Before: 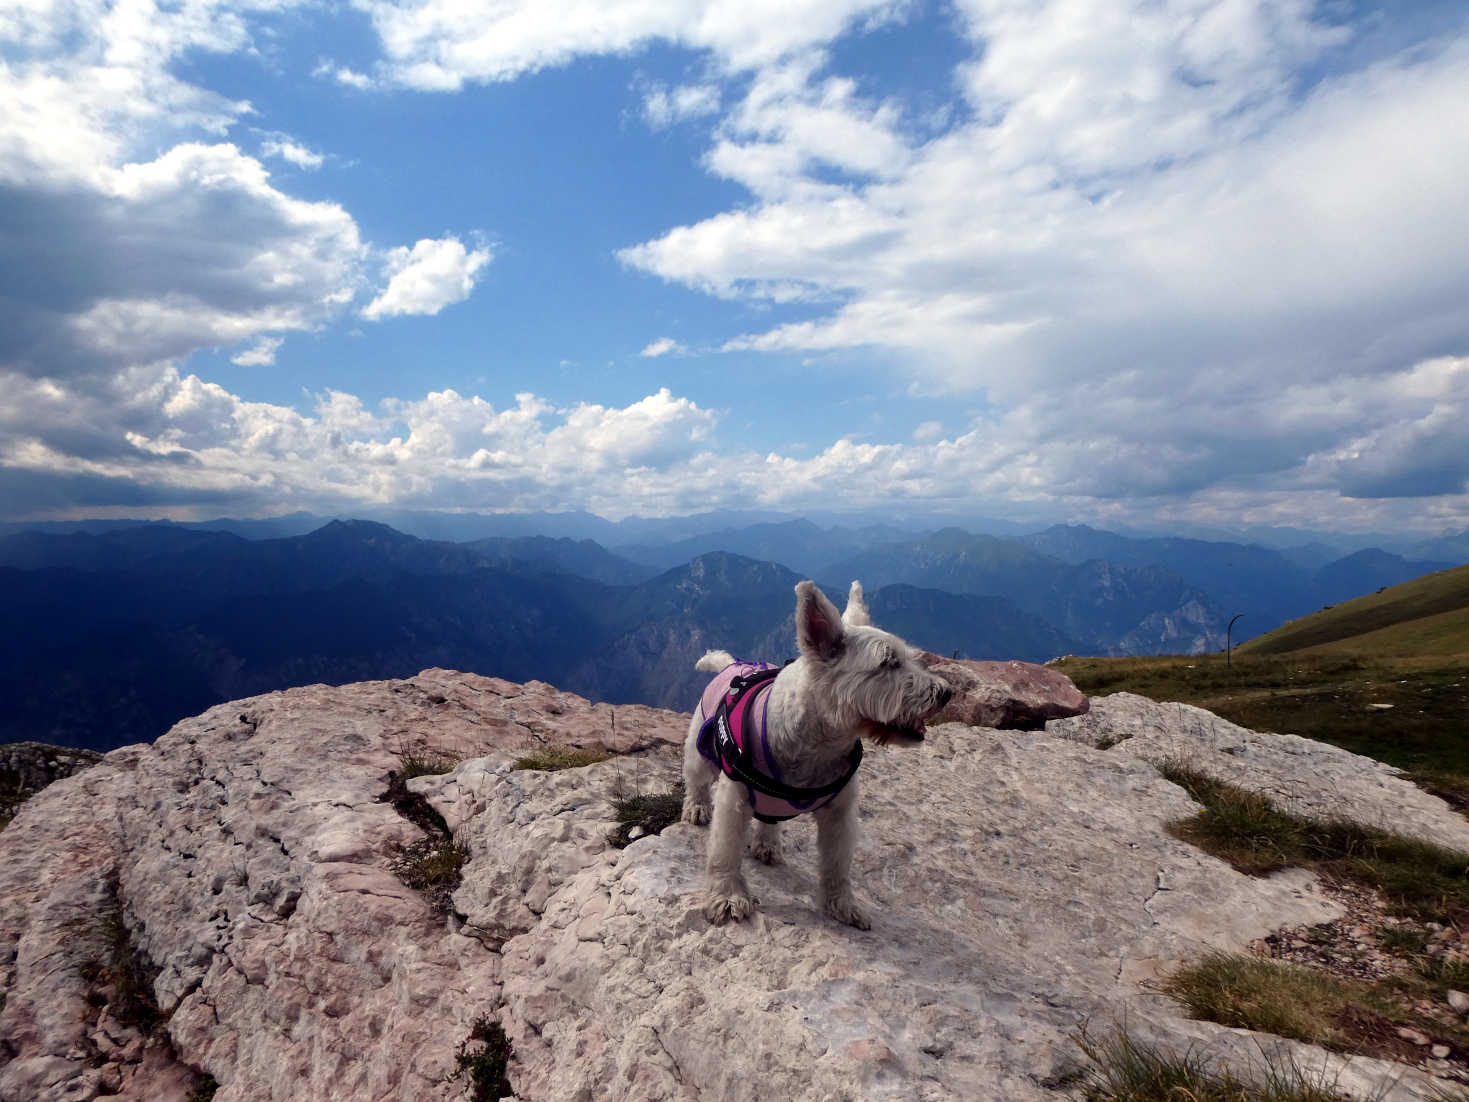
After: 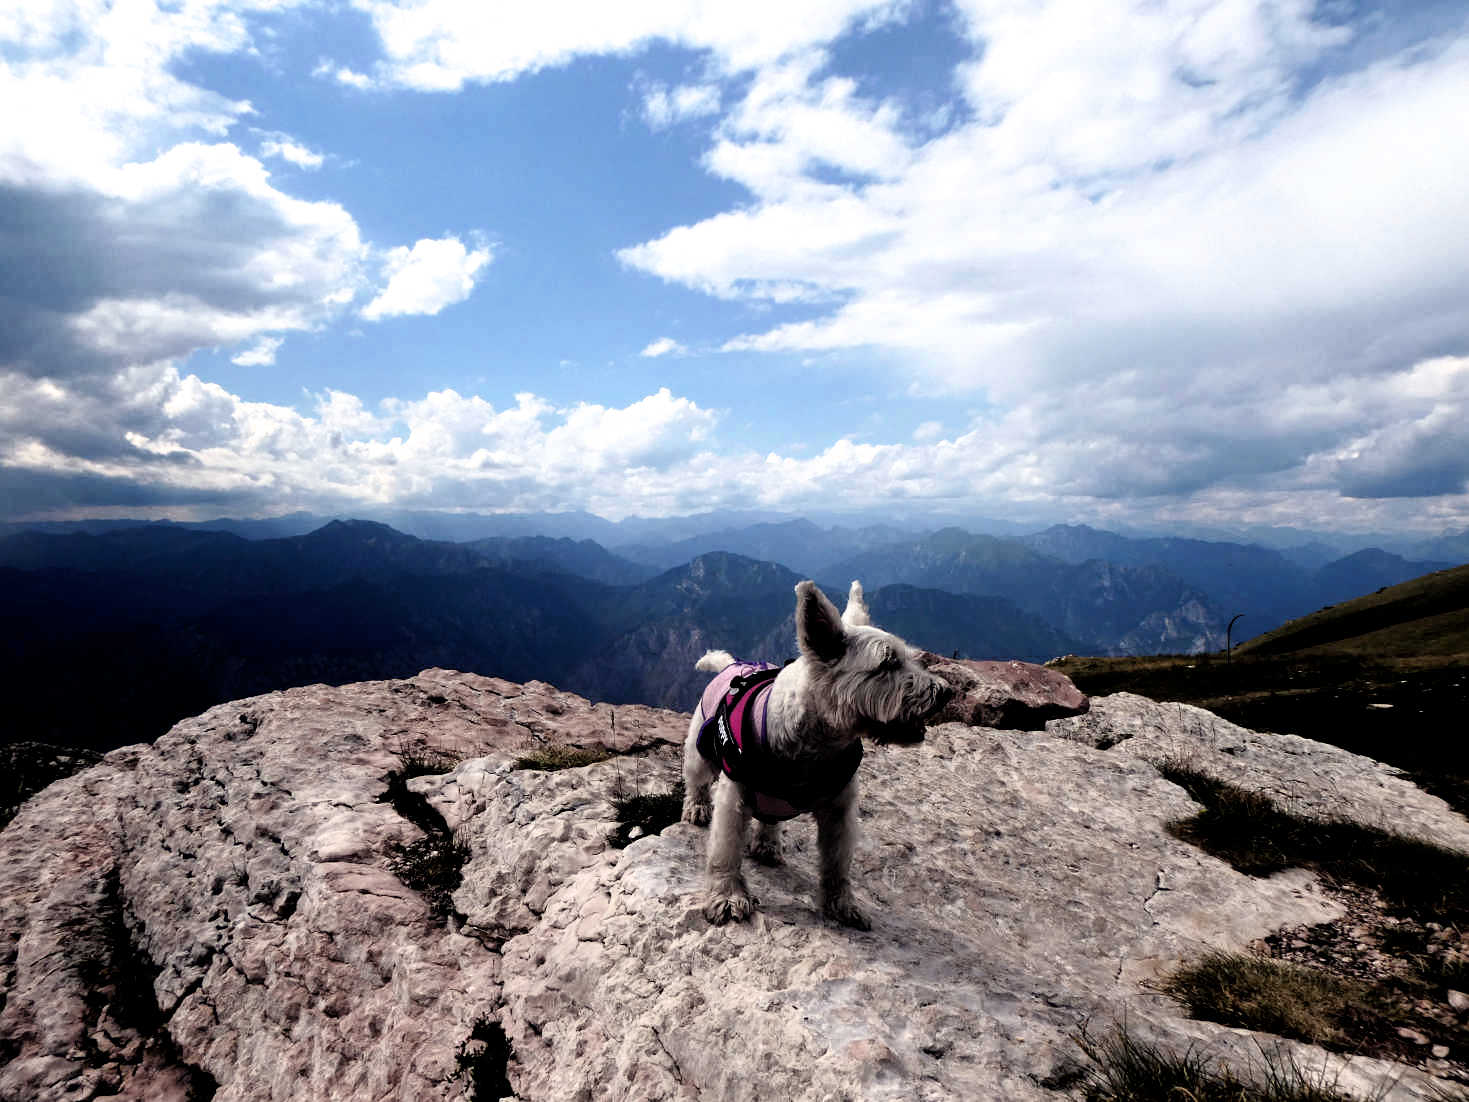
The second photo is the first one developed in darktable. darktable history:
filmic rgb: black relative exposure -3.61 EV, white relative exposure 2.17 EV, hardness 3.62
